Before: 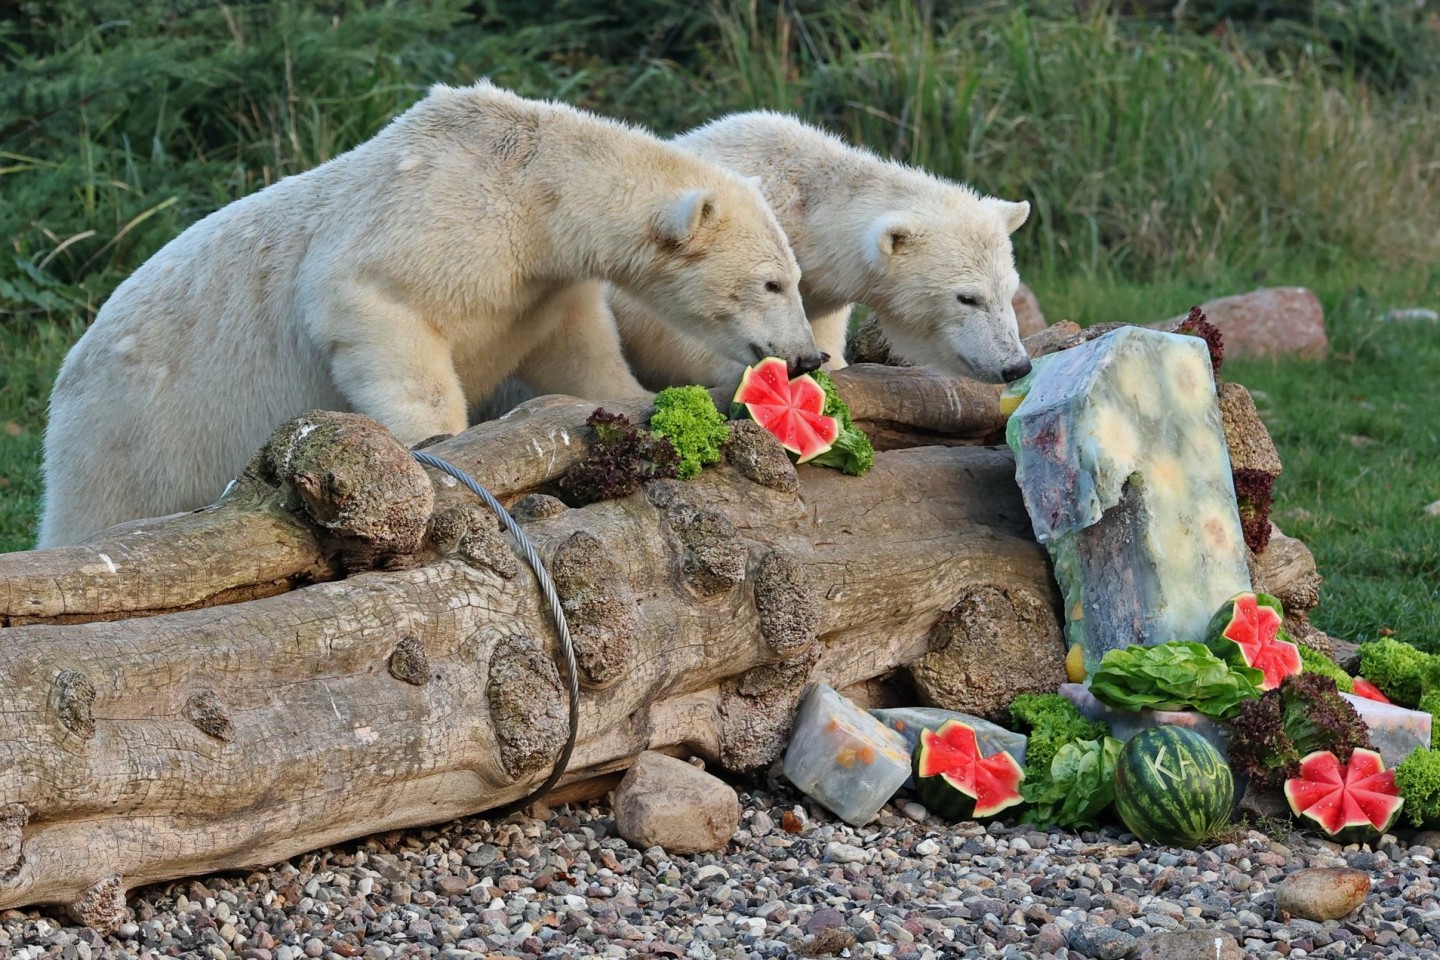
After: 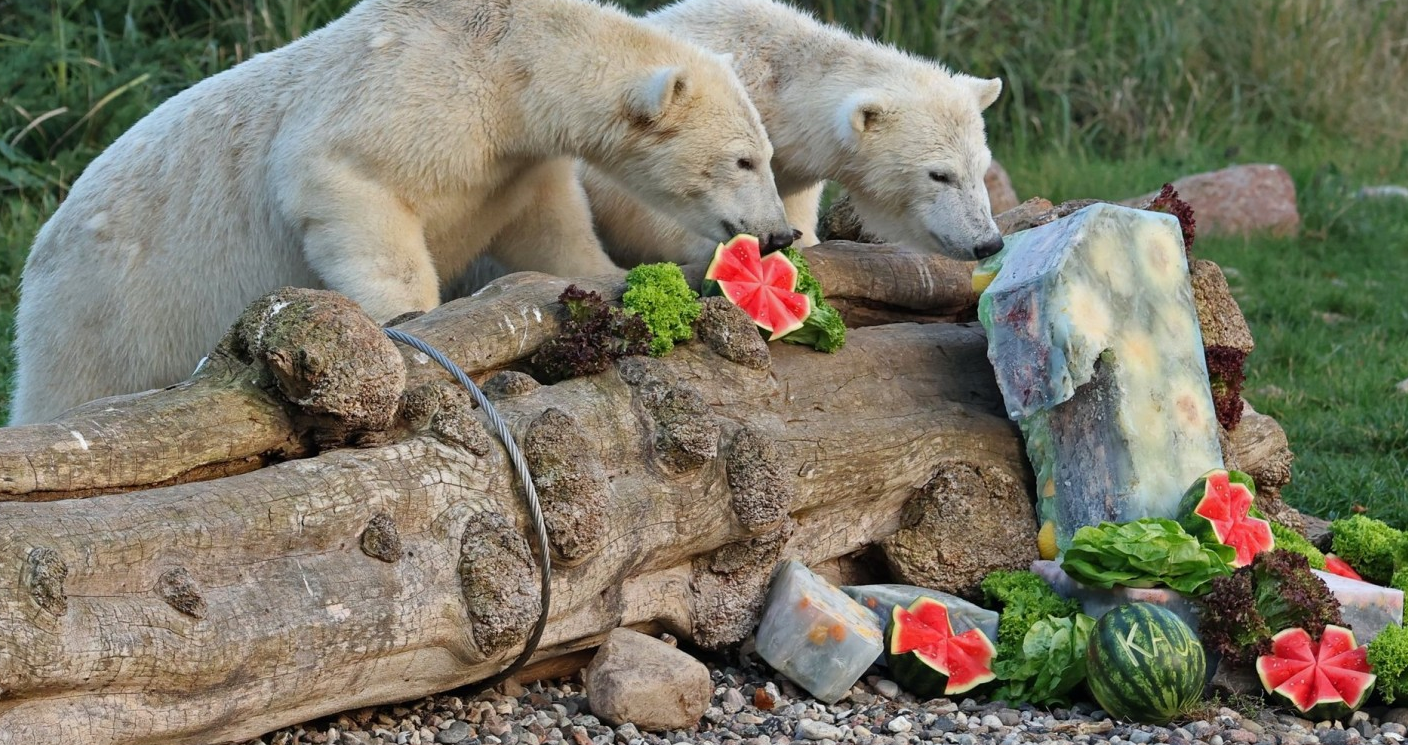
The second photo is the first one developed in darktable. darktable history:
crop and rotate: left 1.967%, top 12.816%, right 0.213%, bottom 9.557%
